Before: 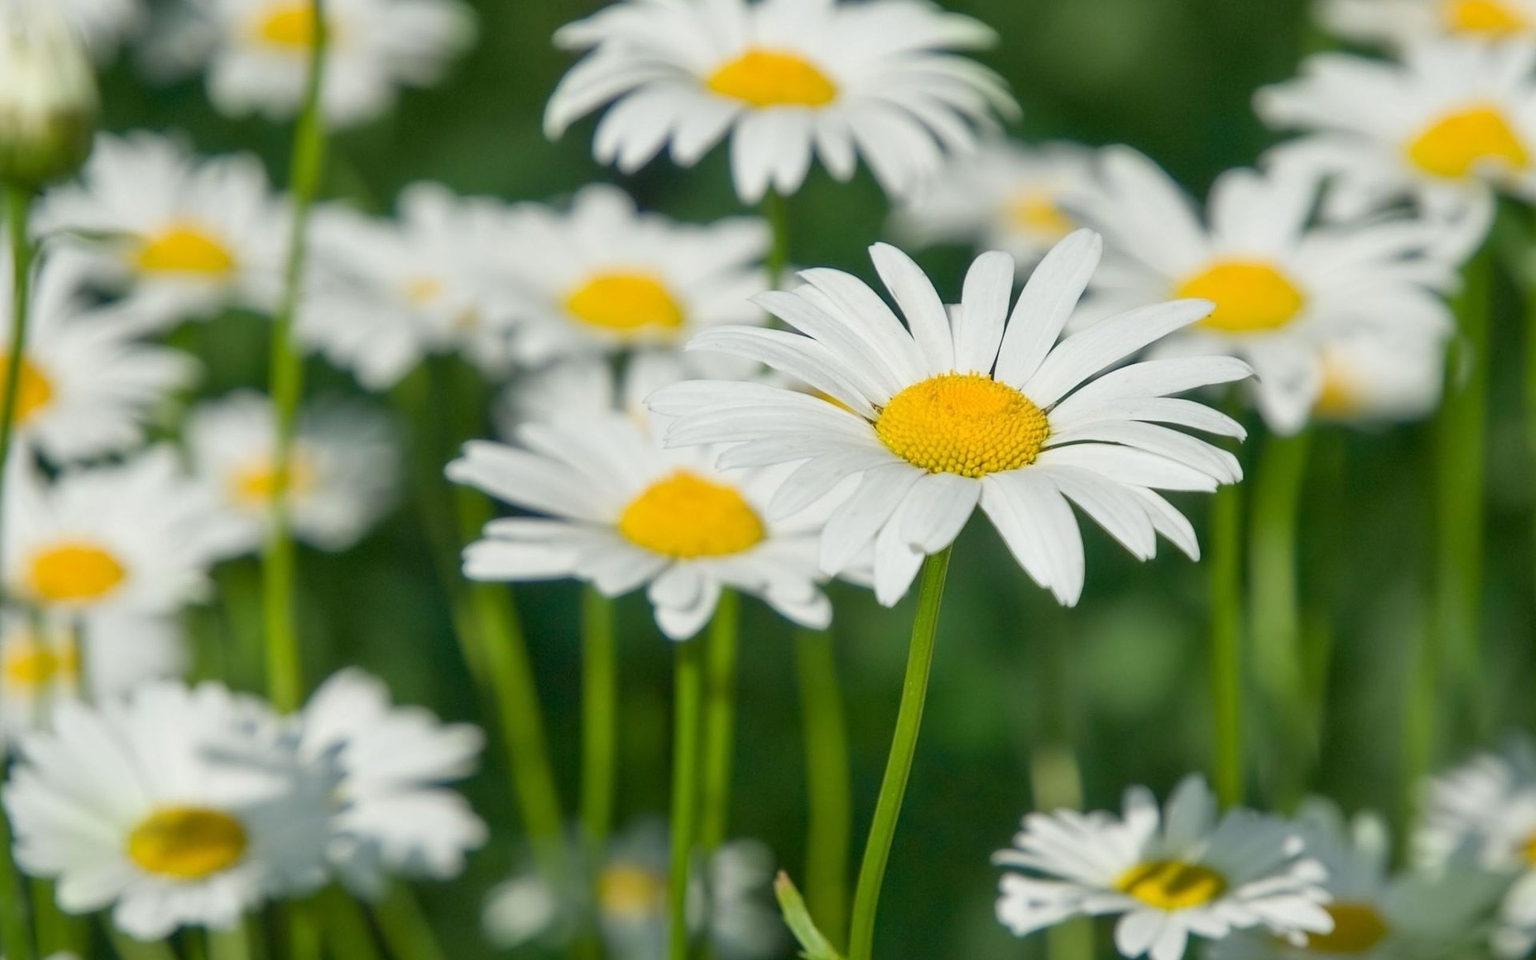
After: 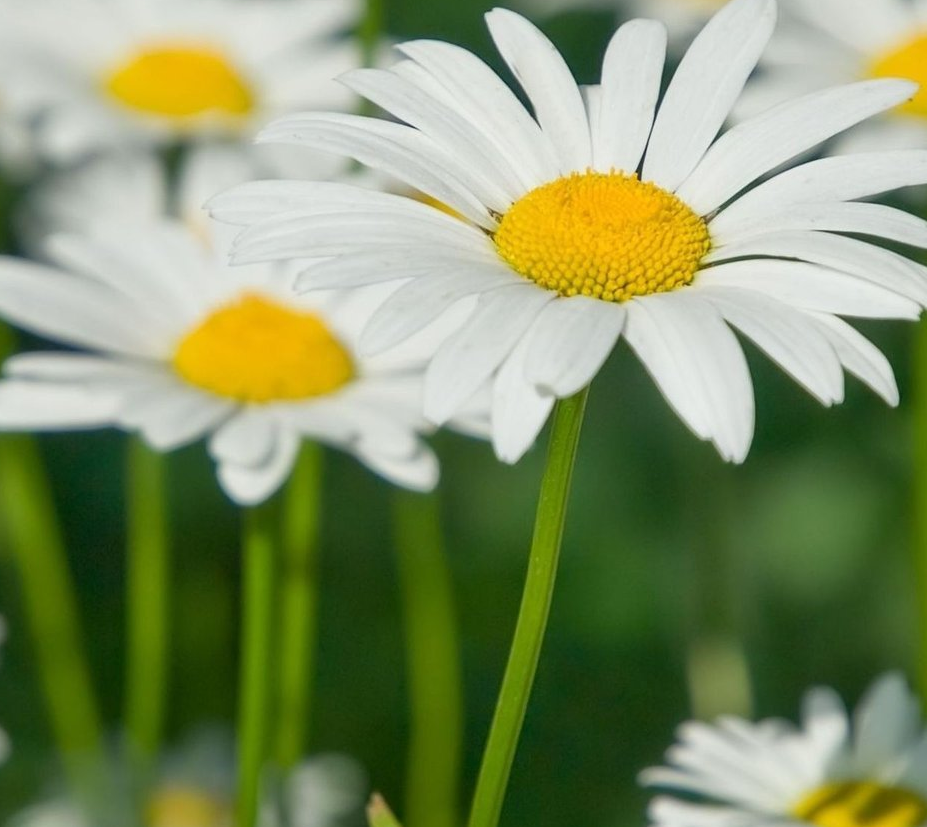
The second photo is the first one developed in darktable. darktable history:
crop: left 31.324%, top 24.592%, right 20.357%, bottom 6.469%
